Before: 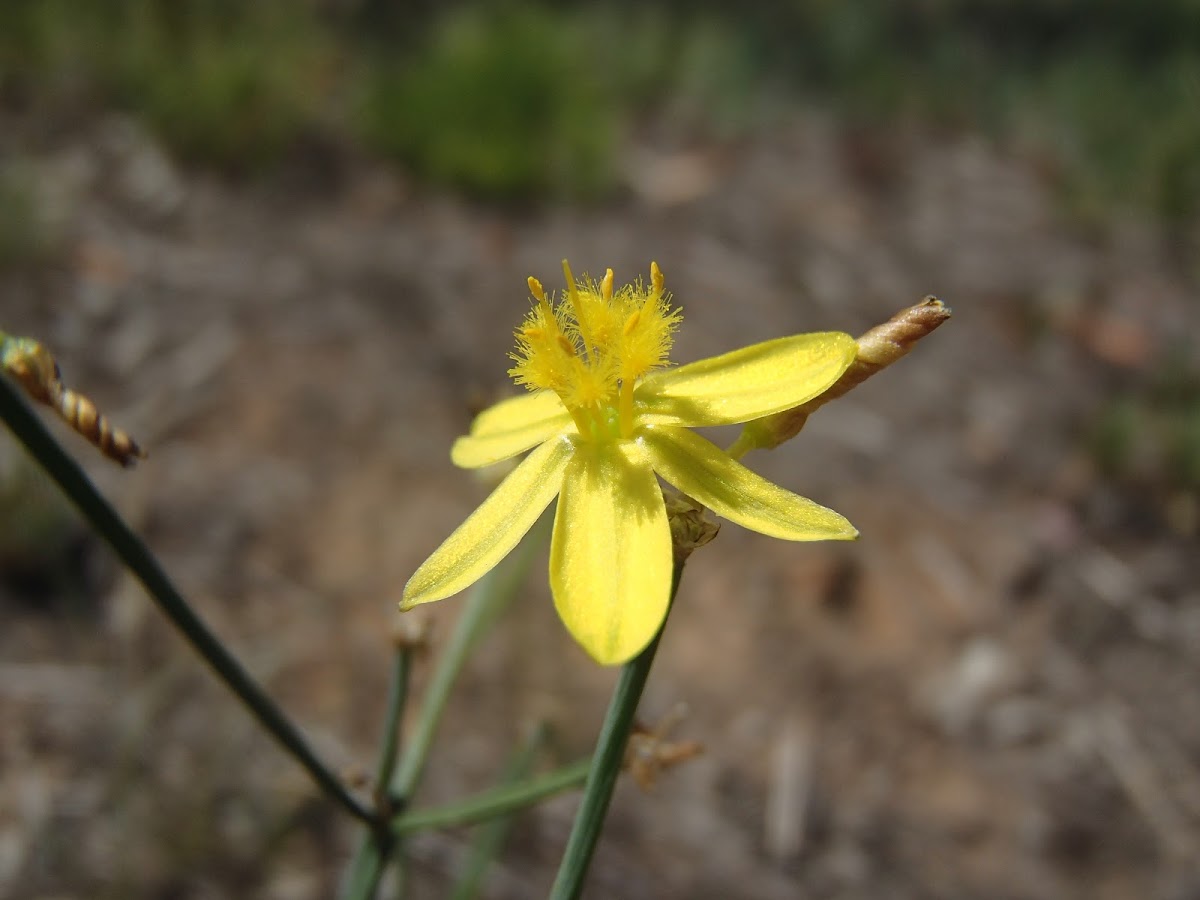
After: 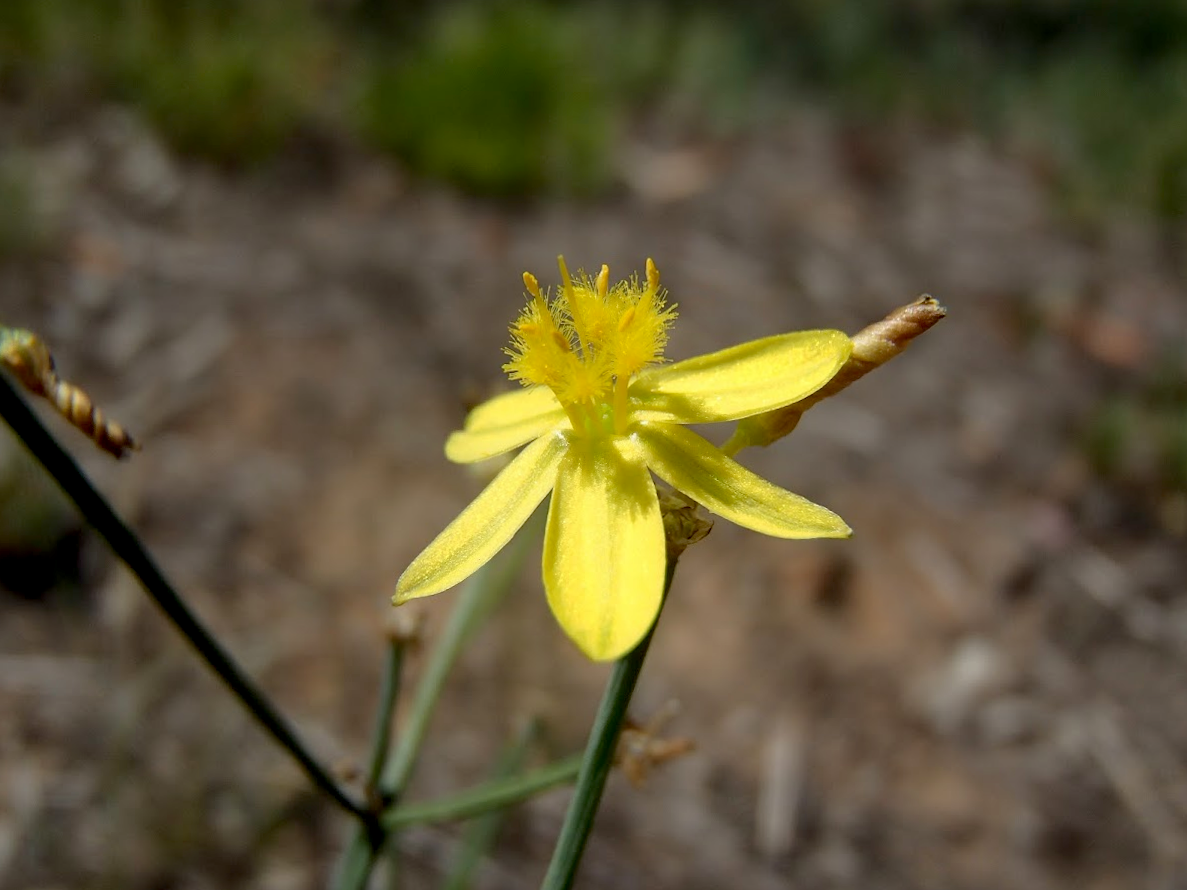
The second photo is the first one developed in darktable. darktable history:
exposure: black level correction 0.011, compensate highlight preservation false
crop and rotate: angle -0.469°
